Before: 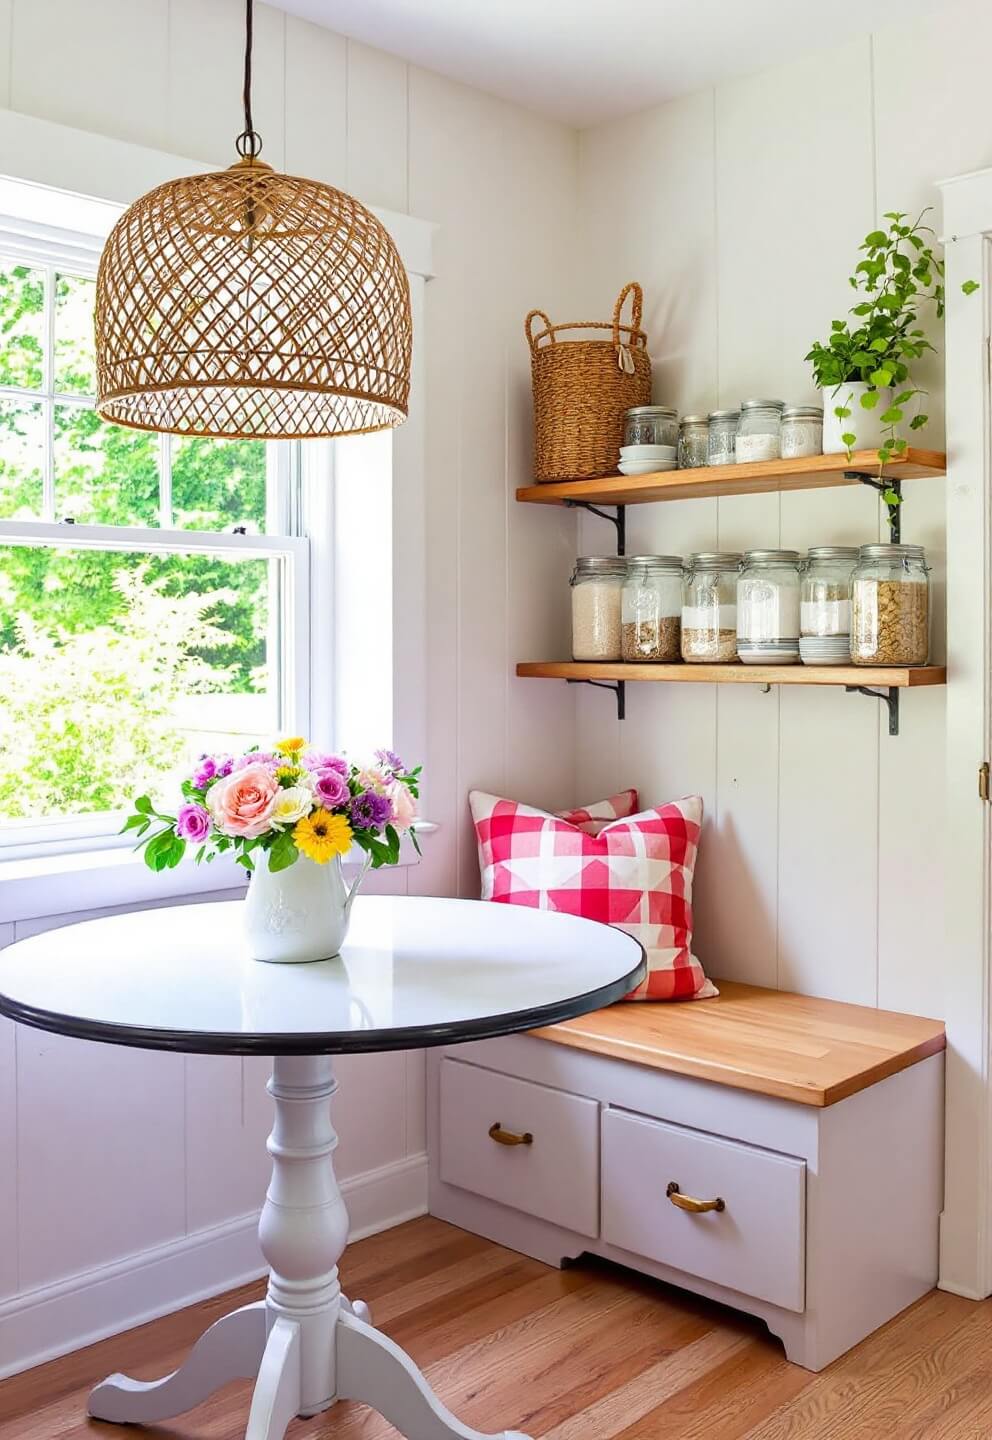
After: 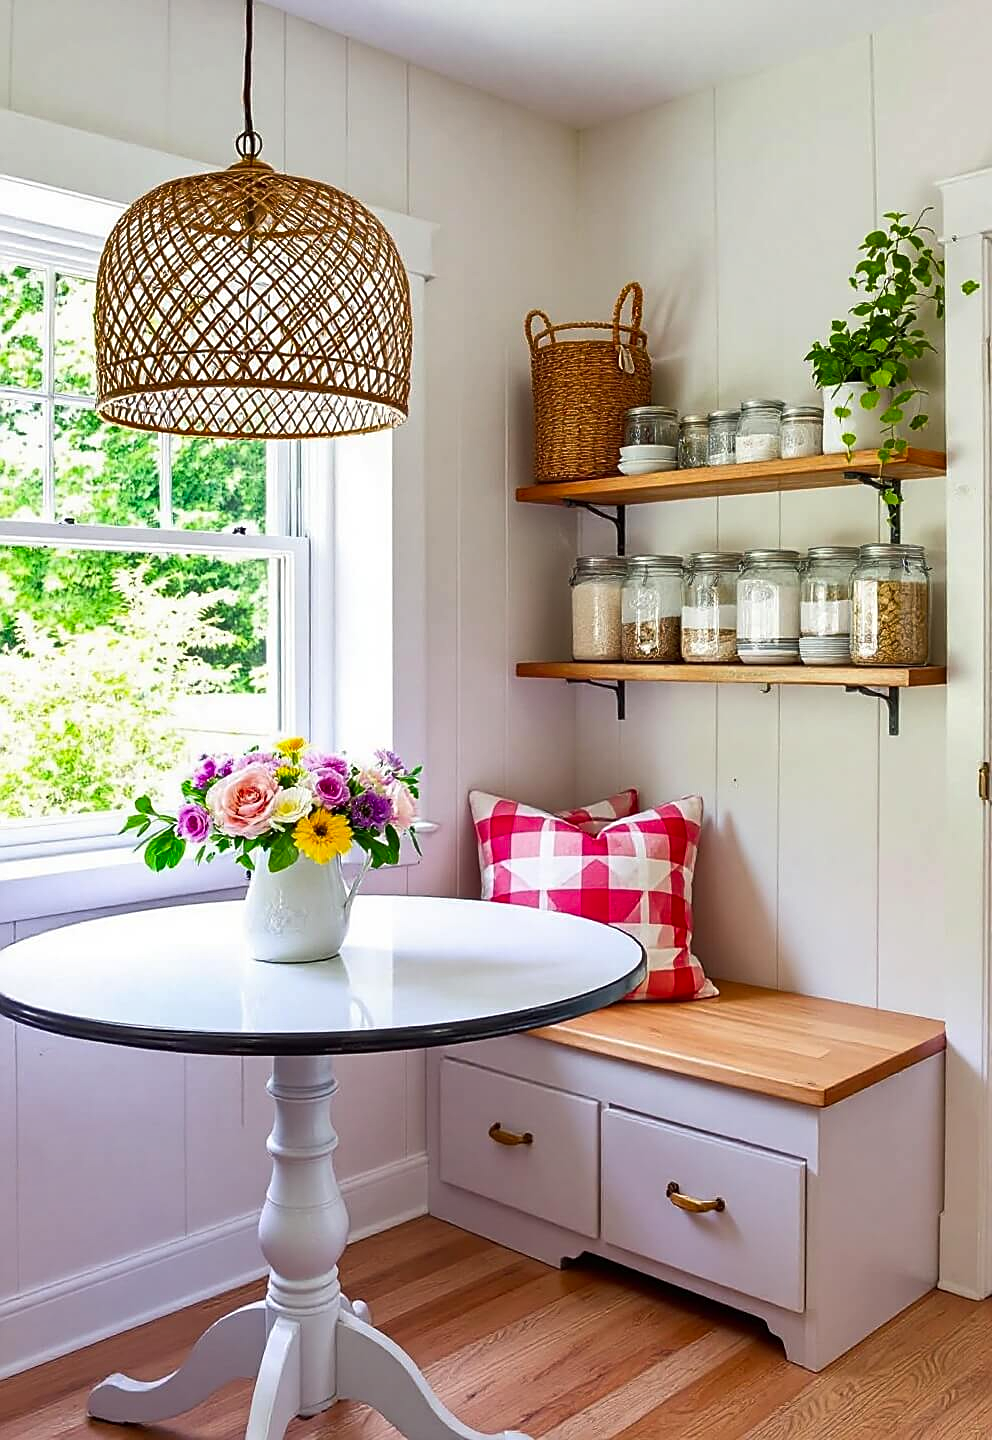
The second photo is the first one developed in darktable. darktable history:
shadows and highlights: radius 337.17, shadows 29.01, soften with gaussian
sharpen: on, module defaults
contrast brightness saturation: contrast 0.04, saturation 0.07
